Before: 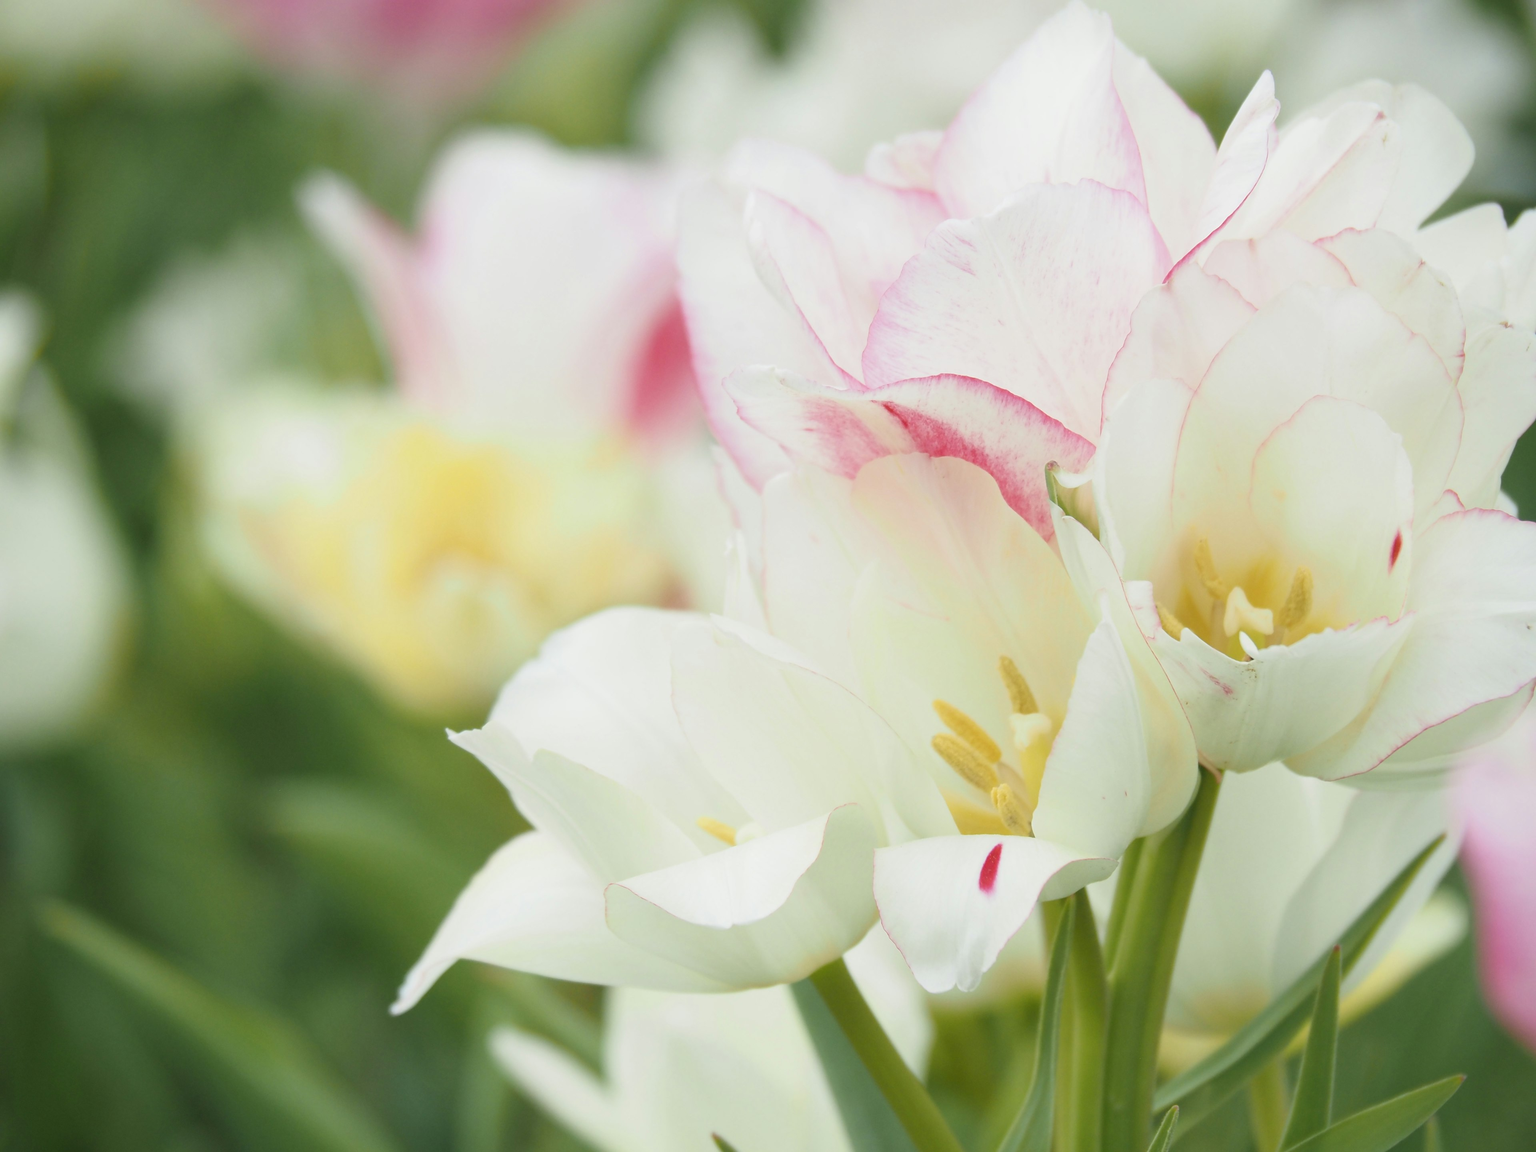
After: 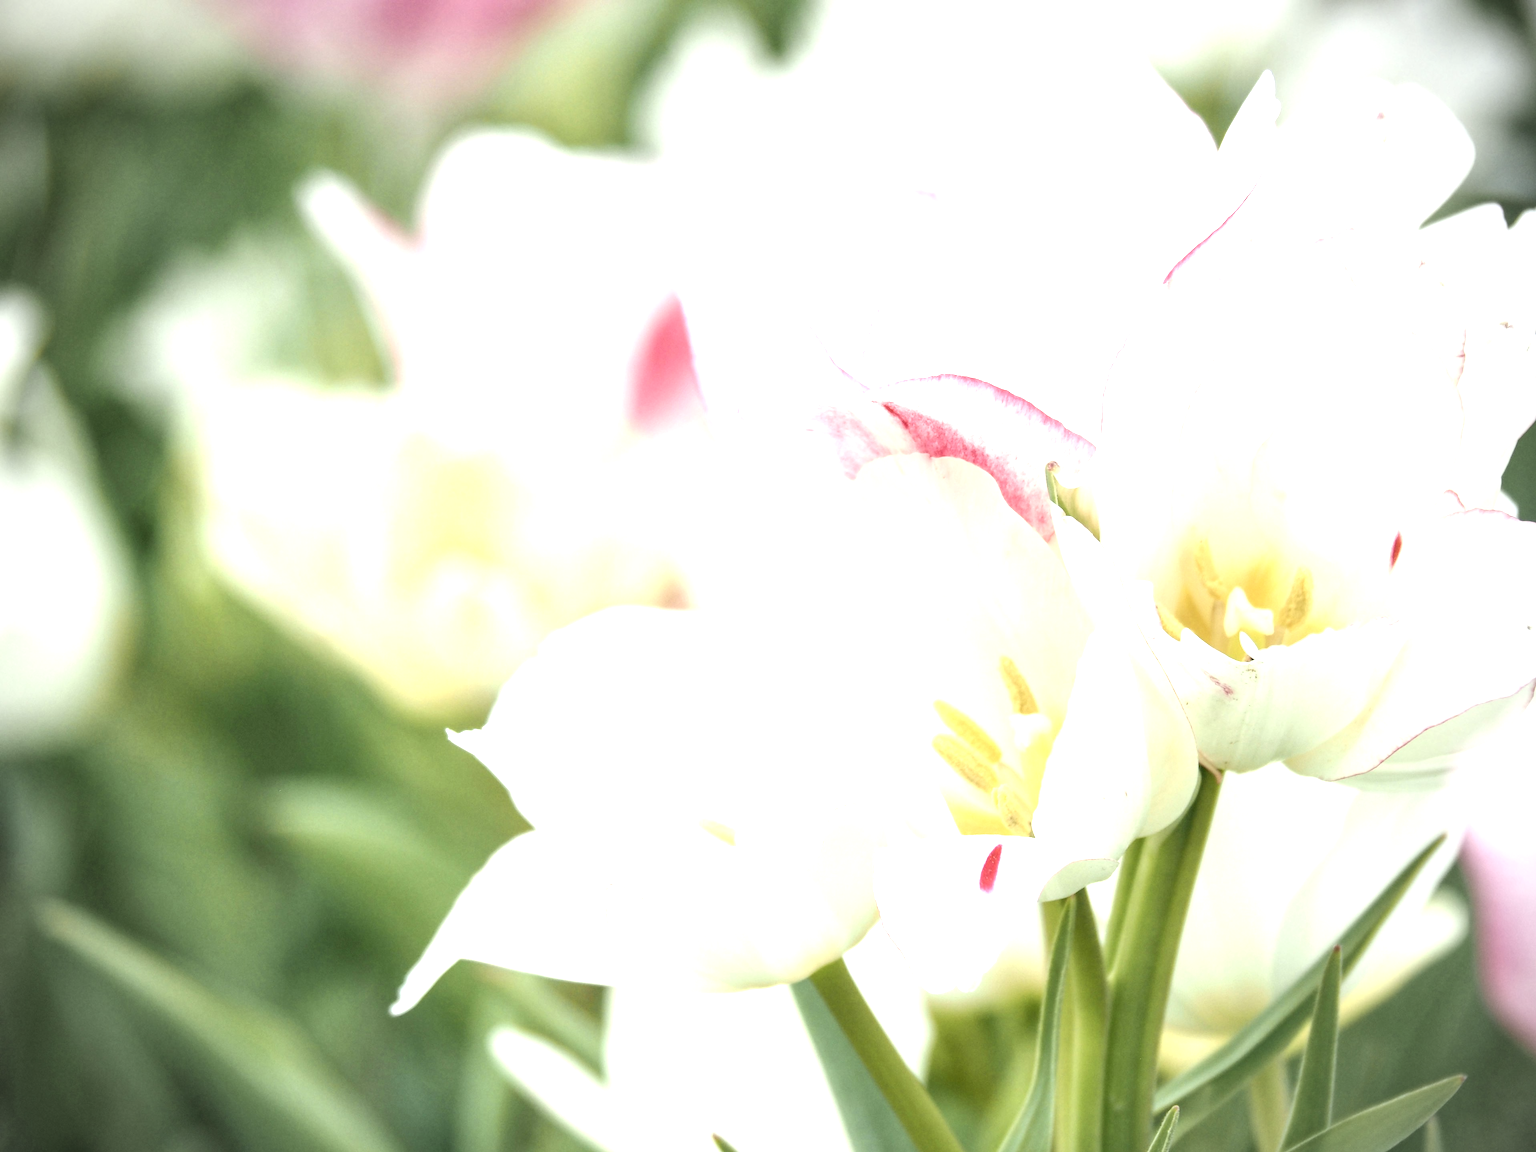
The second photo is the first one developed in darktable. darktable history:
local contrast: highlights 20%, detail 150%
contrast brightness saturation: contrast 0.11, saturation -0.17
vignetting: fall-off radius 45%, brightness -0.33
exposure: black level correction 0, exposure 1.1 EV, compensate exposure bias true, compensate highlight preservation false
